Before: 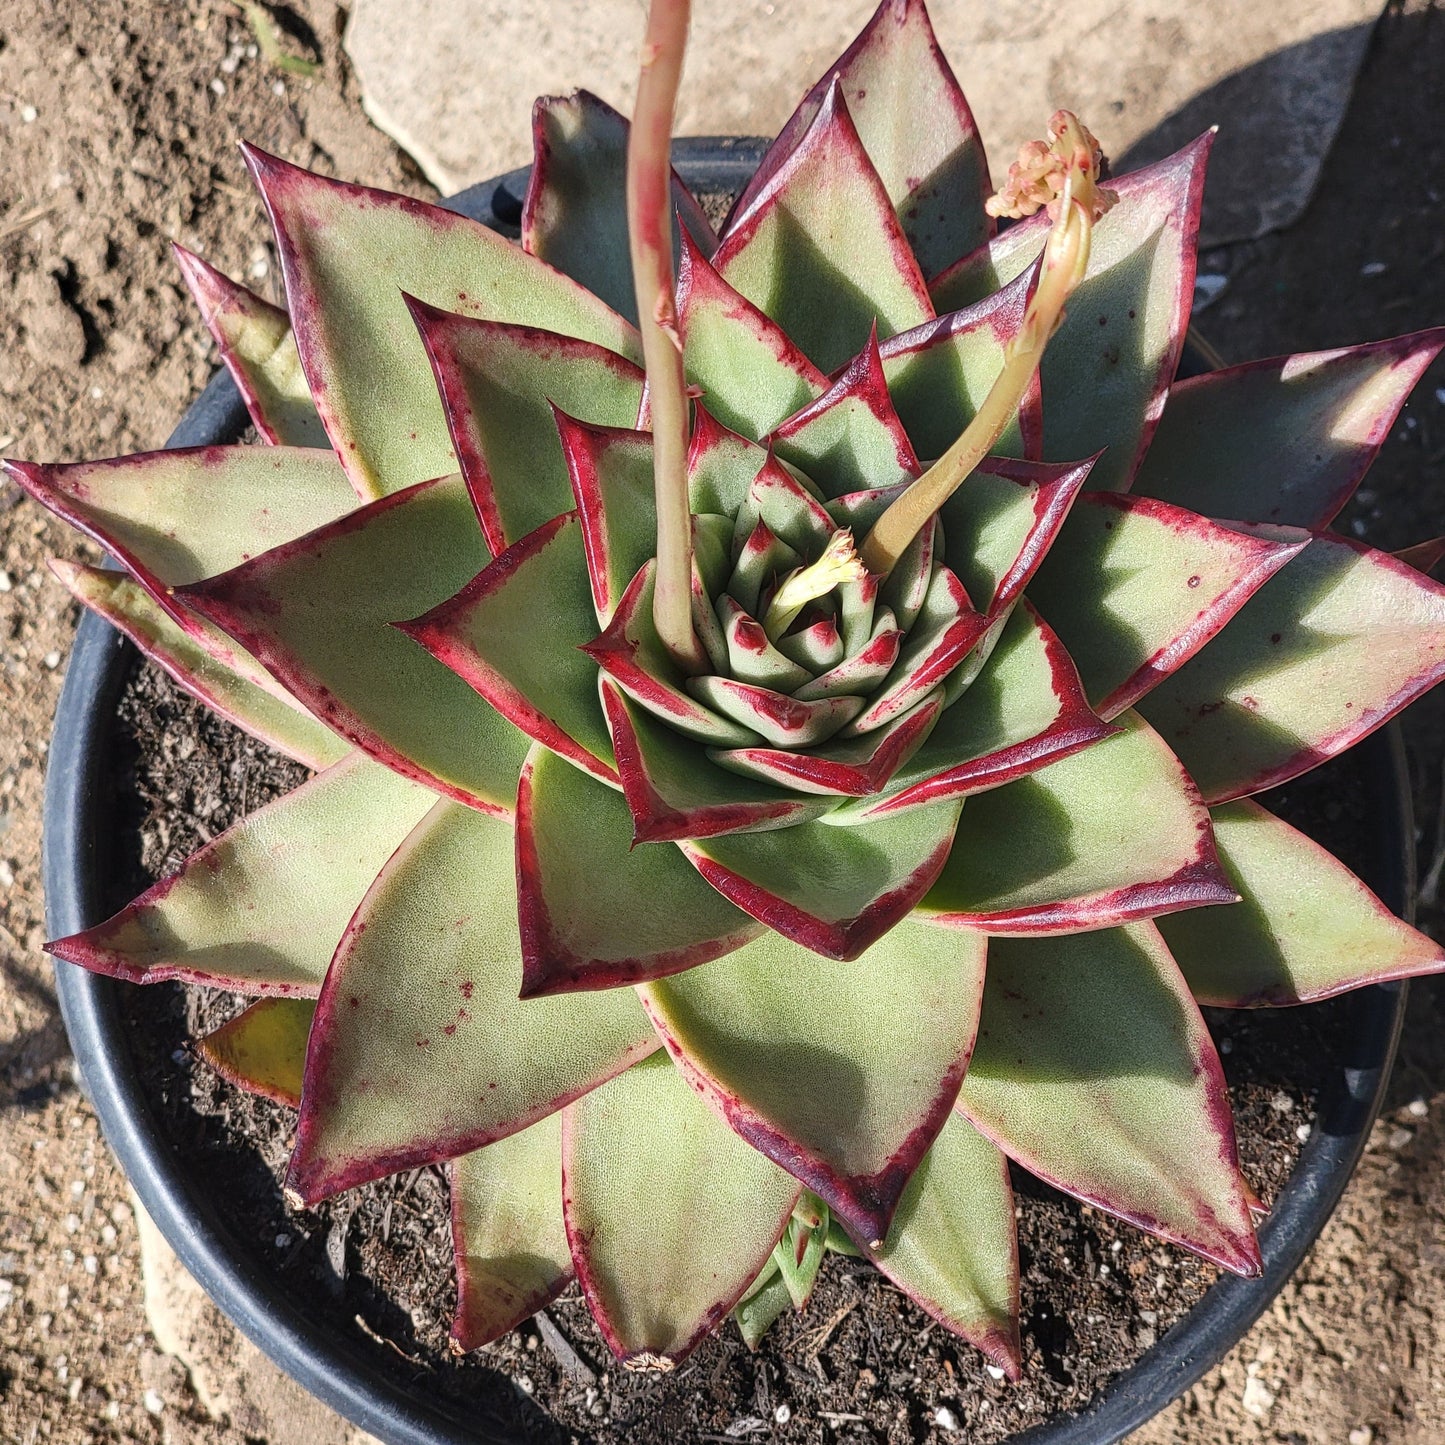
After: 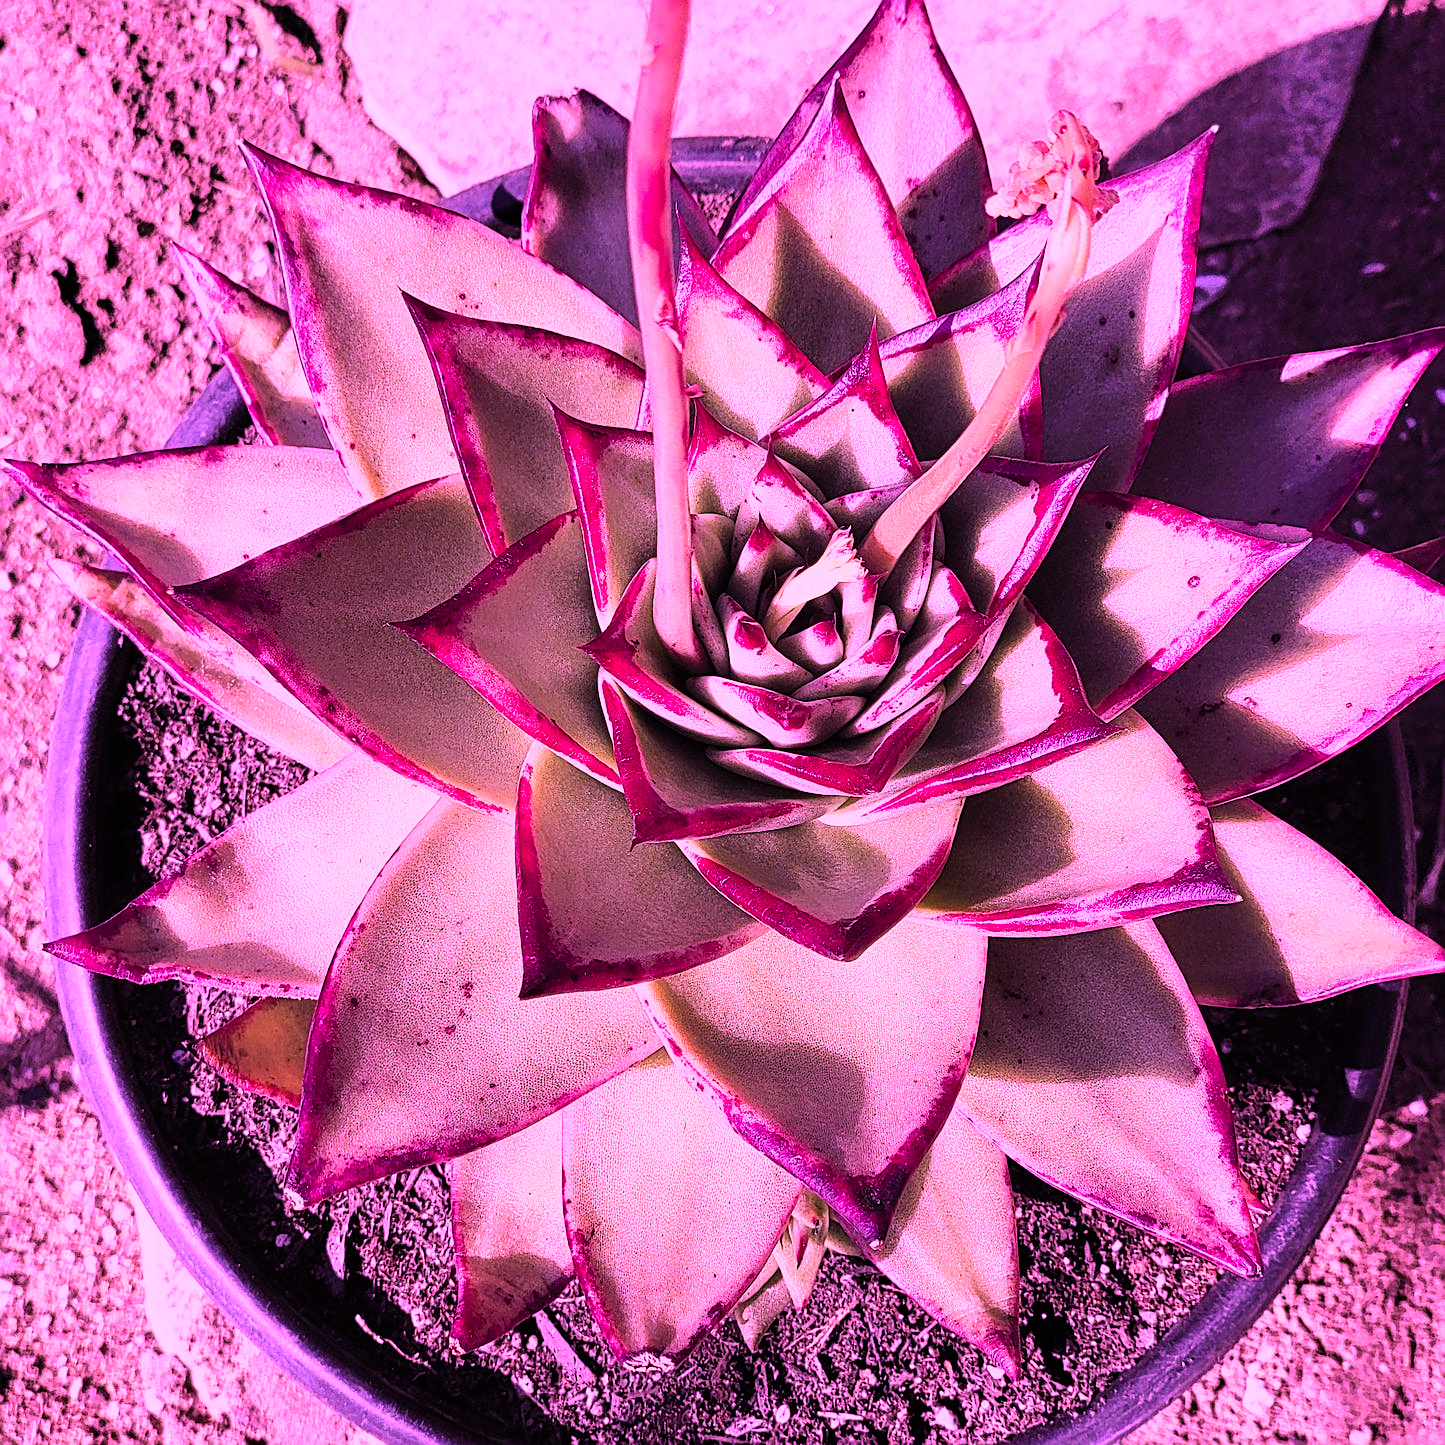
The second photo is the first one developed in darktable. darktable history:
filmic rgb: black relative exposure -11.74 EV, white relative exposure 5.45 EV, hardness 4.5, latitude 50.17%, contrast 1.14, iterations of high-quality reconstruction 0
color calibration: illuminant custom, x 0.262, y 0.521, temperature 7052.73 K
sharpen: on, module defaults
contrast brightness saturation: contrast 0.199, brightness 0.158, saturation 0.228
